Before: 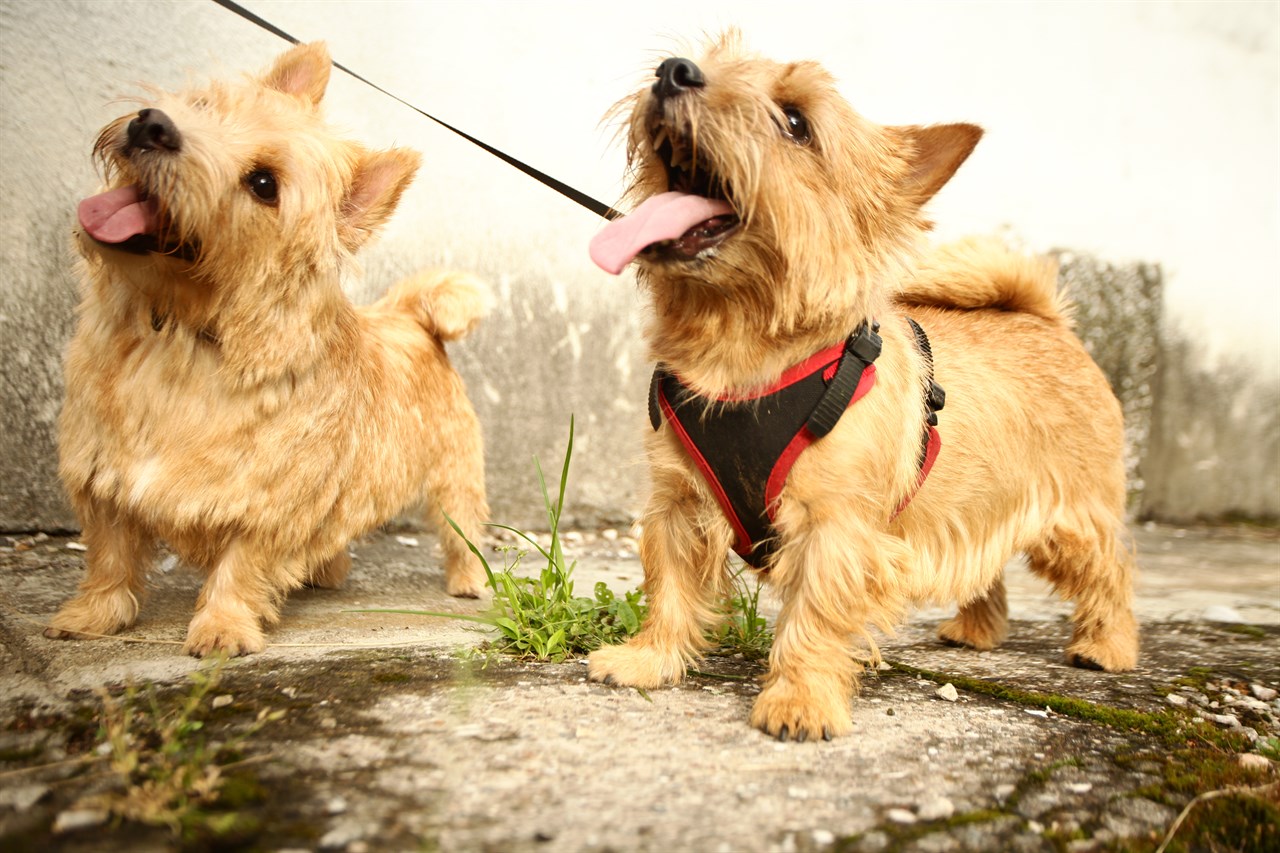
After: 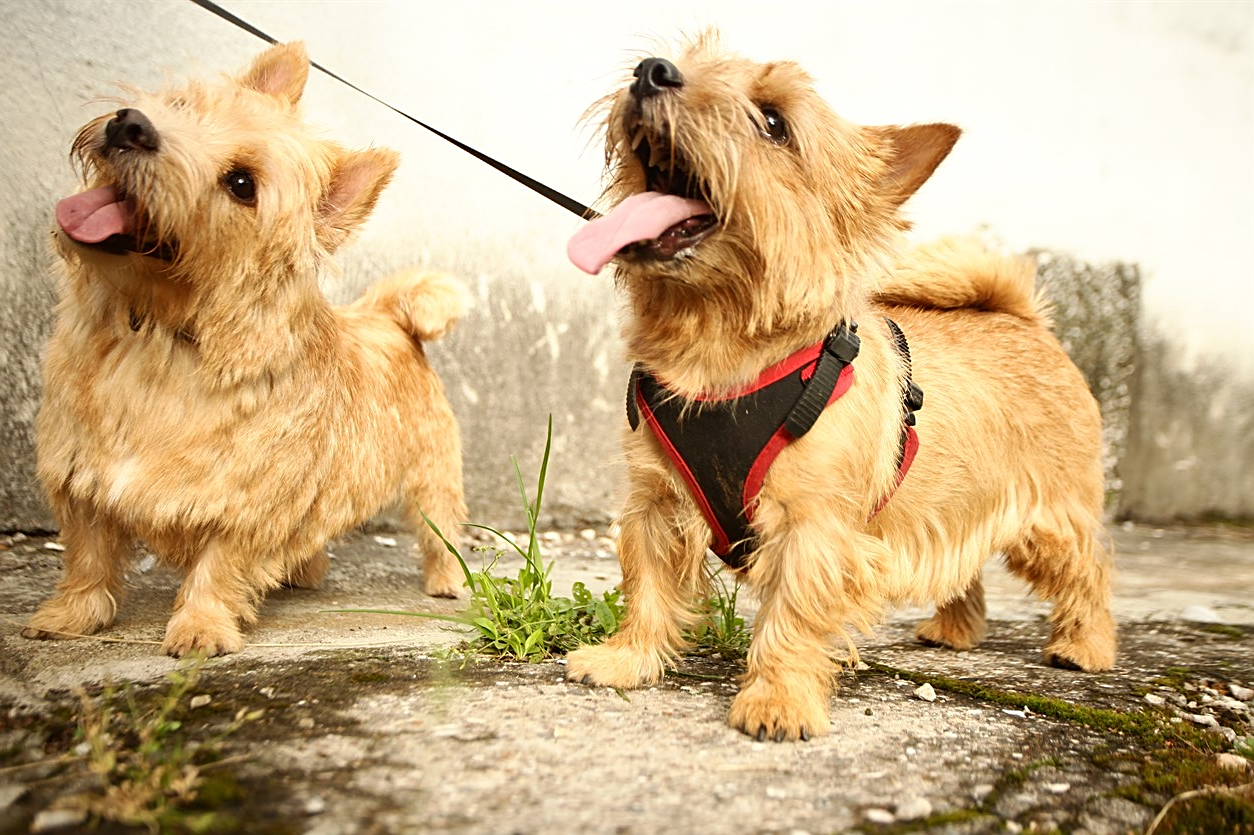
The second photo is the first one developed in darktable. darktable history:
crop: left 1.743%, right 0.268%, bottom 2.011%
sharpen: on, module defaults
